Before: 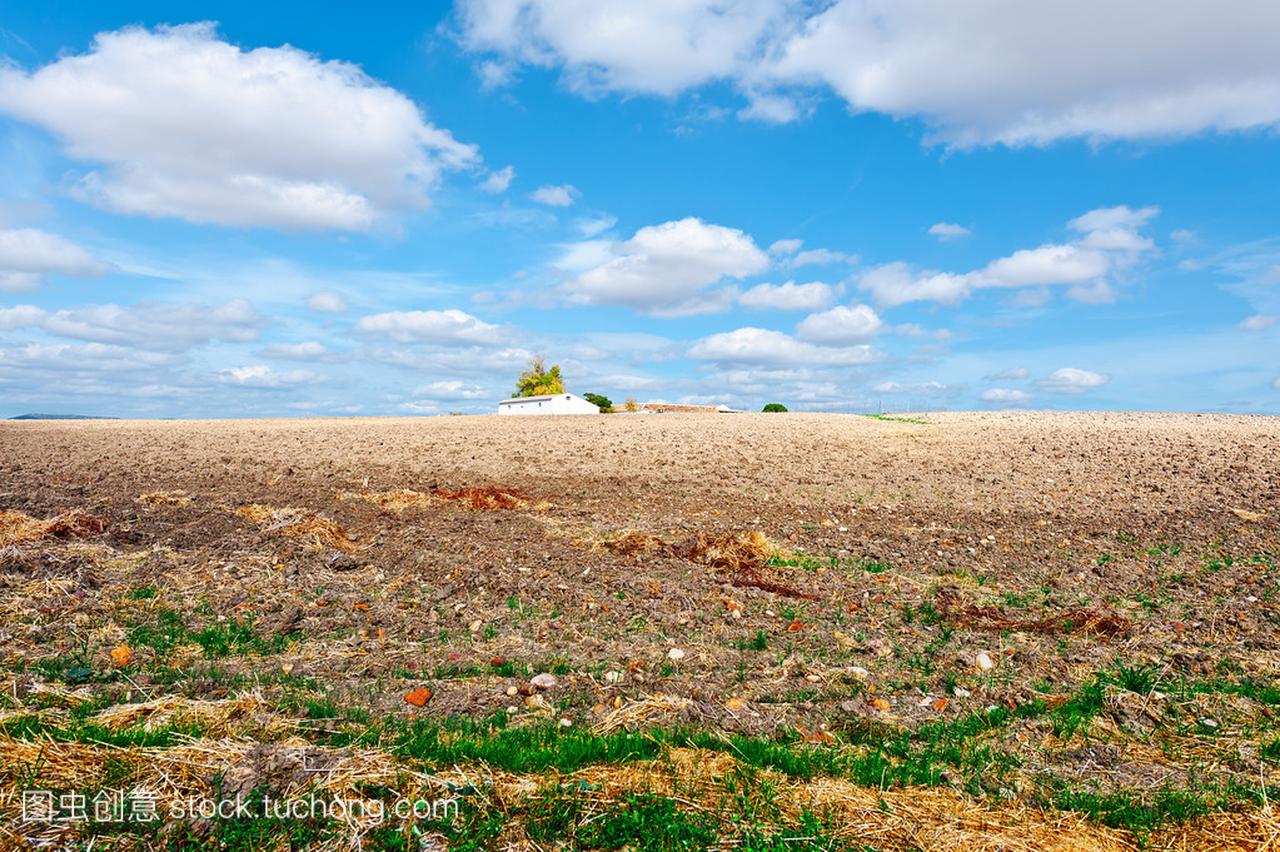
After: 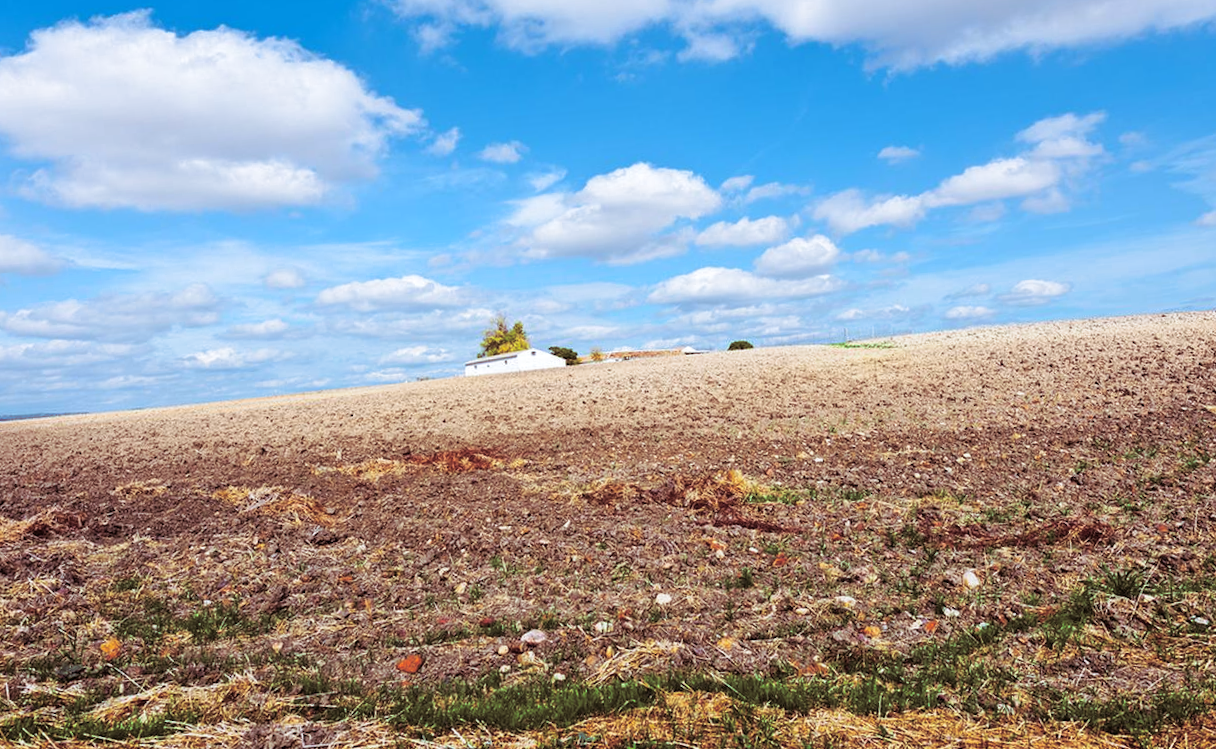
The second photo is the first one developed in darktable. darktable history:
rotate and perspective: rotation -5°, crop left 0.05, crop right 0.952, crop top 0.11, crop bottom 0.89
split-toning: shadows › saturation 0.41, highlights › saturation 0, compress 33.55%
white balance: red 0.976, blue 1.04
